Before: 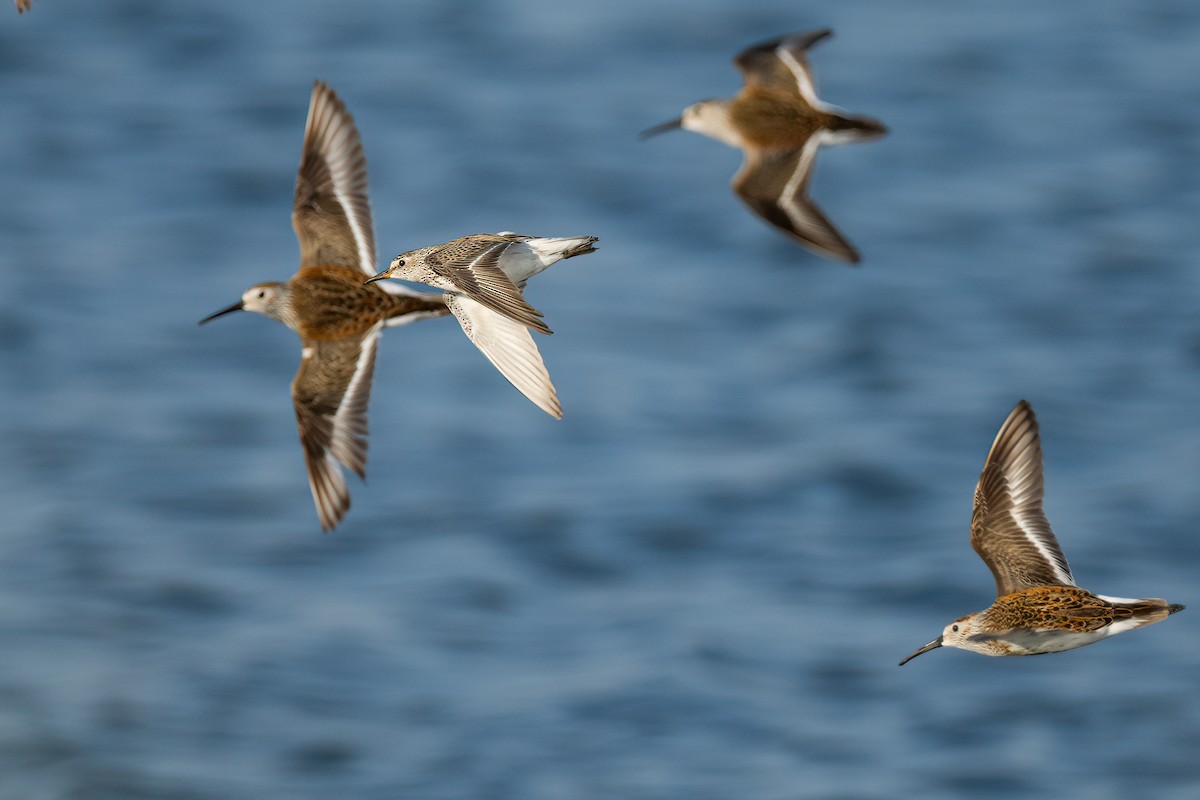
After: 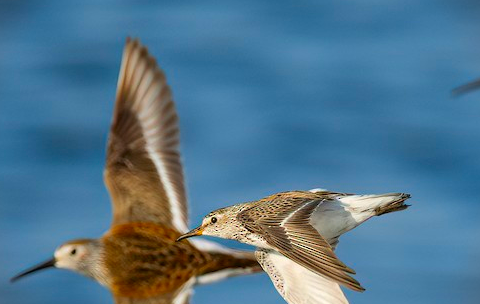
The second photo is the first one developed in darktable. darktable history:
crop: left 15.724%, top 5.456%, right 44.247%, bottom 56.531%
contrast brightness saturation: saturation 0.489
vignetting: fall-off start 100.11%
shadows and highlights: shadows 32.54, highlights -46.74, compress 49.78%, soften with gaussian
